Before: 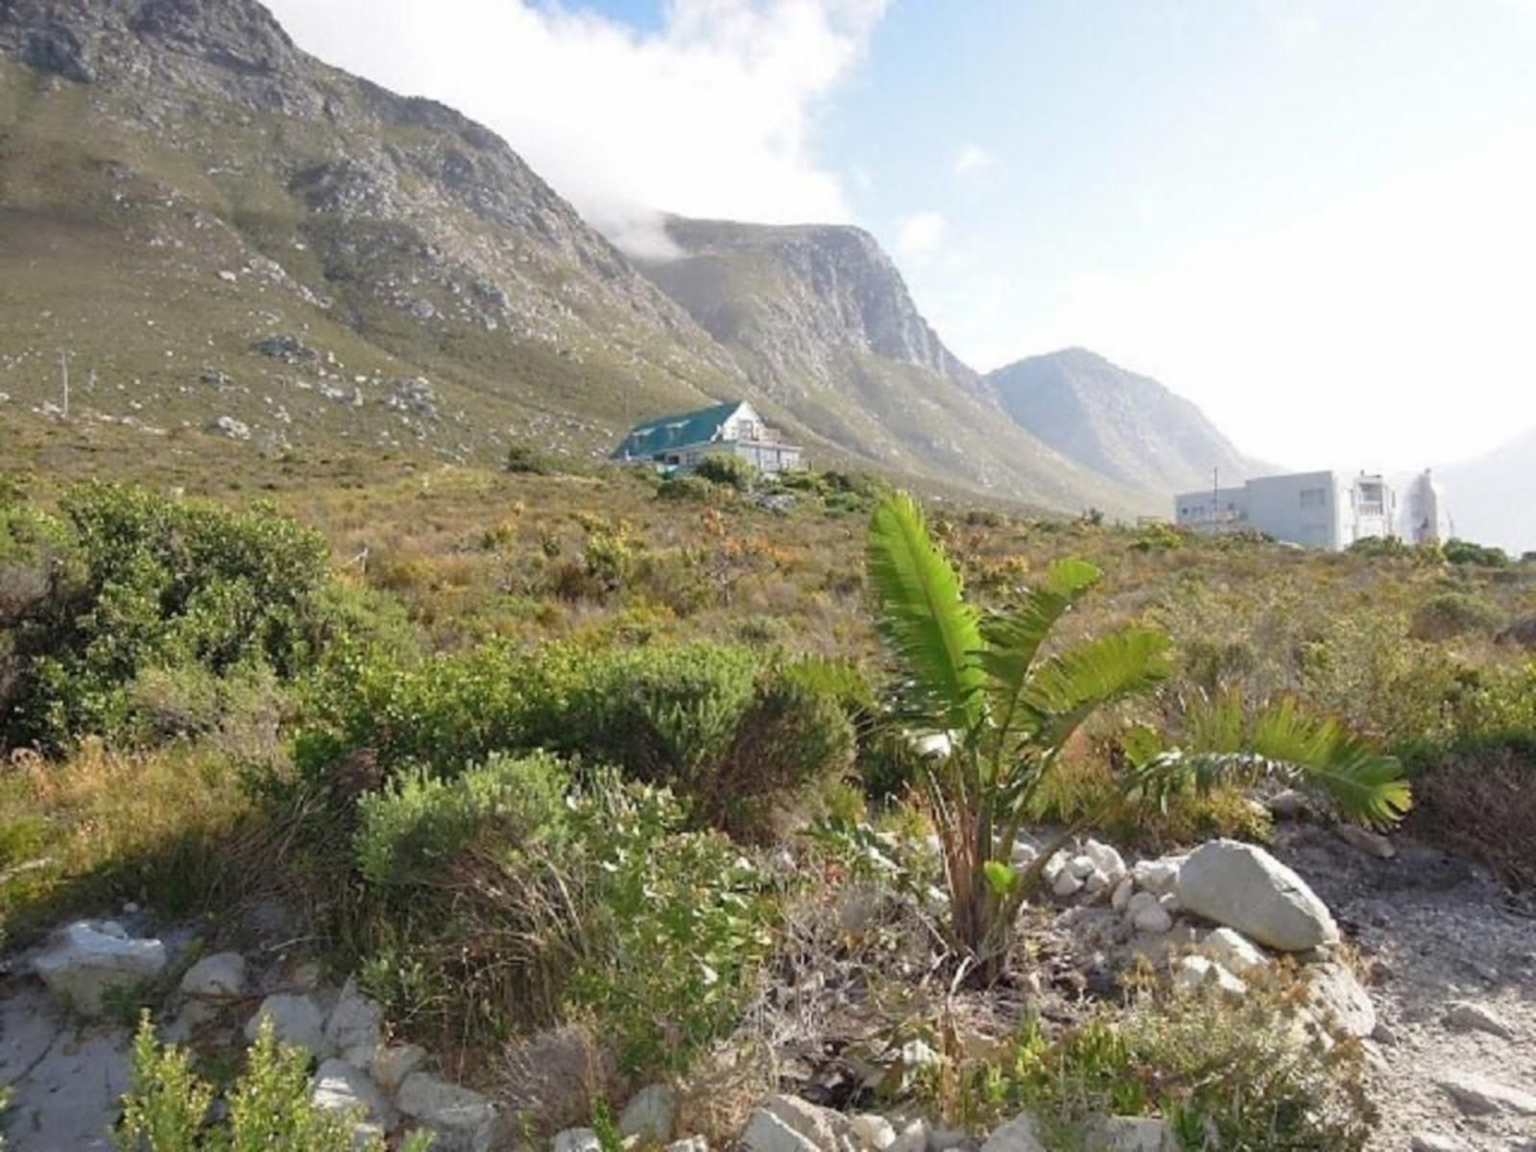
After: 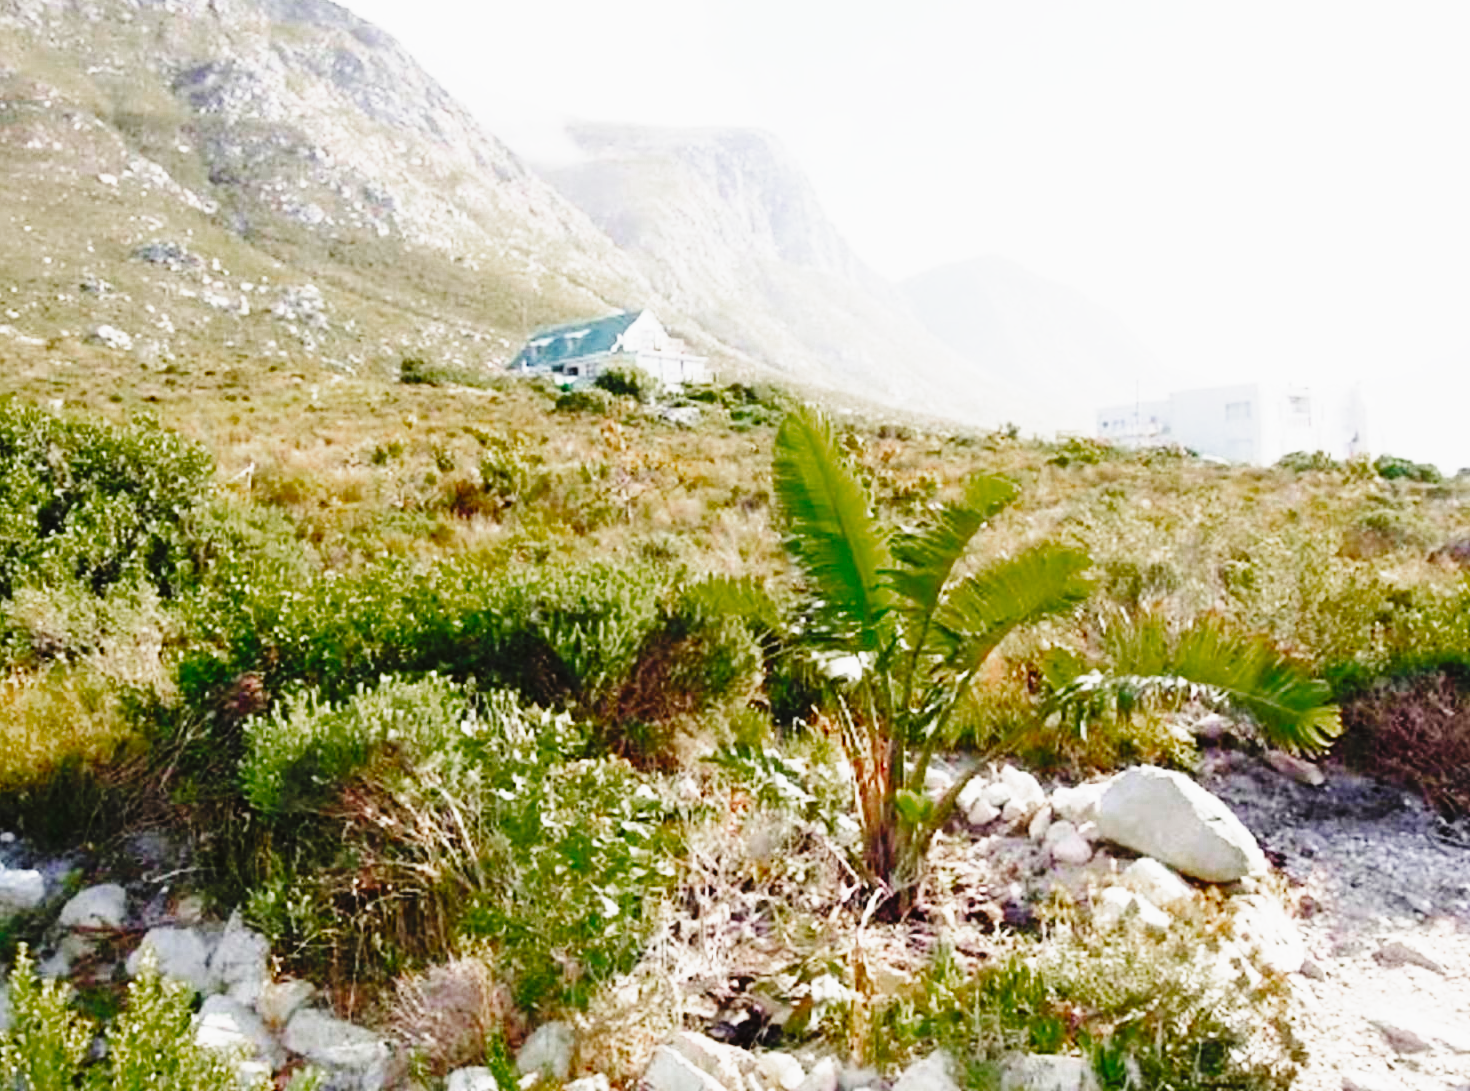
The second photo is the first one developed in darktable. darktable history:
crop and rotate: left 8.063%, top 9.052%
color zones: curves: ch0 [(0, 0.48) (0.209, 0.398) (0.305, 0.332) (0.429, 0.493) (0.571, 0.5) (0.714, 0.5) (0.857, 0.5) (1, 0.48)]; ch1 [(0, 0.633) (0.143, 0.586) (0.286, 0.489) (0.429, 0.448) (0.571, 0.31) (0.714, 0.335) (0.857, 0.492) (1, 0.633)]; ch2 [(0, 0.448) (0.143, 0.498) (0.286, 0.5) (0.429, 0.5) (0.571, 0.5) (0.714, 0.5) (0.857, 0.5) (1, 0.448)]
tone curve: curves: ch0 [(0, 0.003) (0.044, 0.032) (0.12, 0.089) (0.19, 0.164) (0.269, 0.269) (0.473, 0.533) (0.595, 0.695) (0.718, 0.823) (0.855, 0.931) (1, 0.982)]; ch1 [(0, 0) (0.243, 0.245) (0.427, 0.387) (0.493, 0.481) (0.501, 0.5) (0.521, 0.528) (0.554, 0.586) (0.607, 0.655) (0.671, 0.735) (0.796, 0.85) (1, 1)]; ch2 [(0, 0) (0.249, 0.216) (0.357, 0.317) (0.448, 0.432) (0.478, 0.492) (0.498, 0.499) (0.517, 0.519) (0.537, 0.57) (0.569, 0.623) (0.61, 0.663) (0.706, 0.75) (0.808, 0.809) (0.991, 0.968)], preserve colors none
exposure: exposure 0.291 EV, compensate highlight preservation false
base curve: curves: ch0 [(0, 0) (0.04, 0.03) (0.133, 0.232) (0.448, 0.748) (0.843, 0.968) (1, 1)], preserve colors none
